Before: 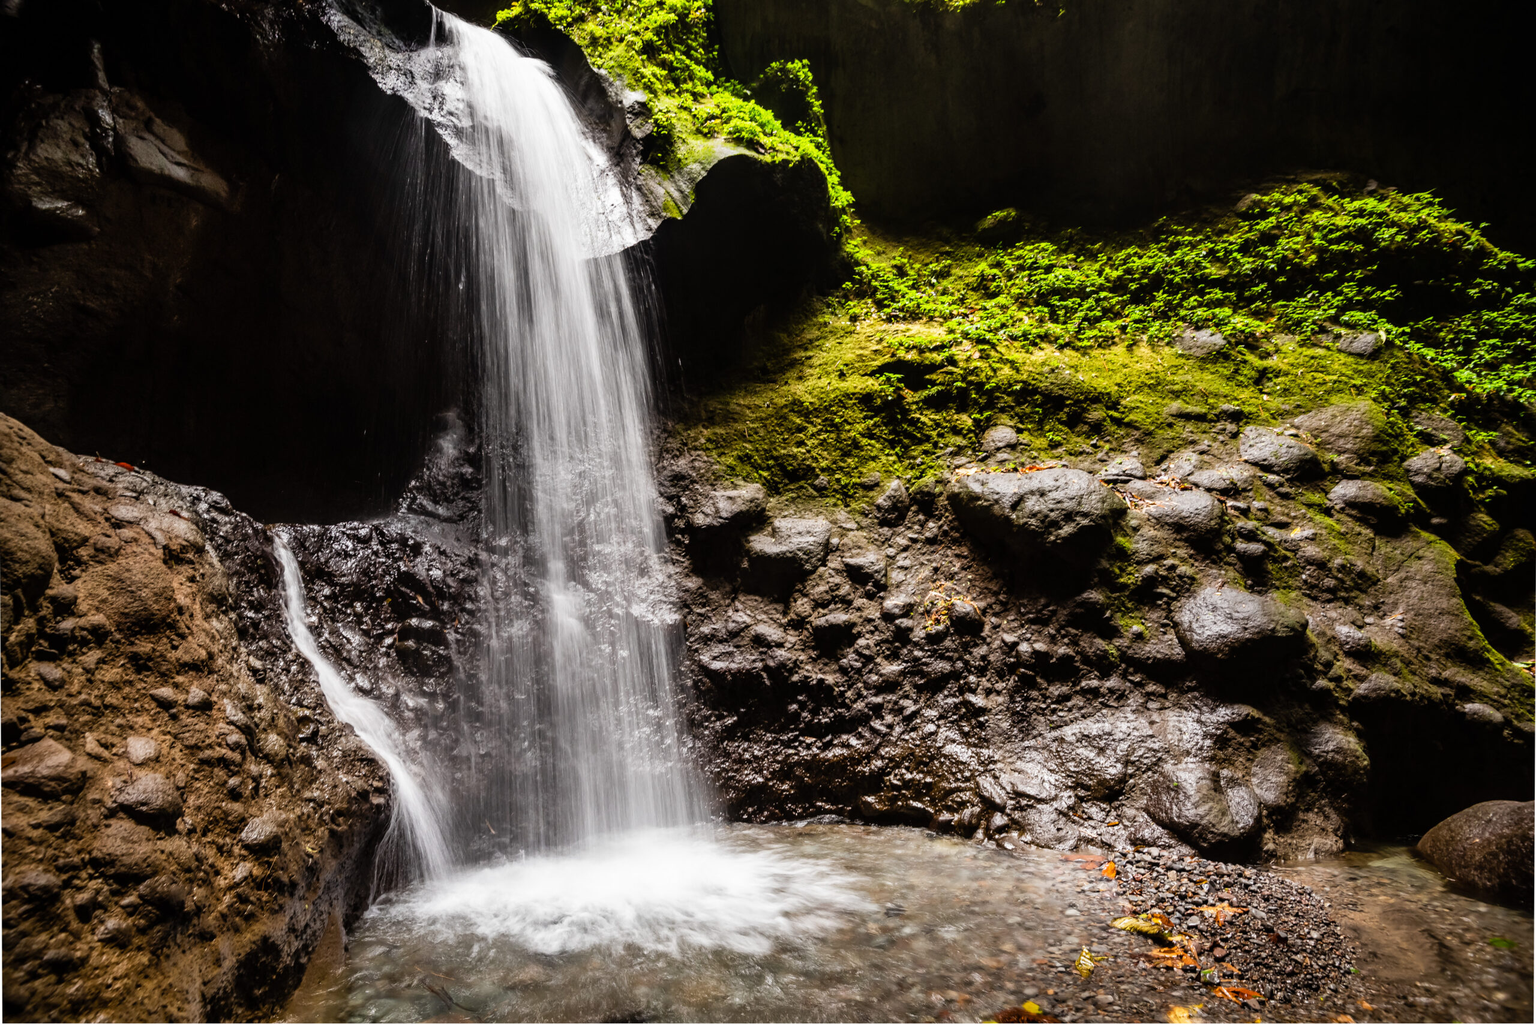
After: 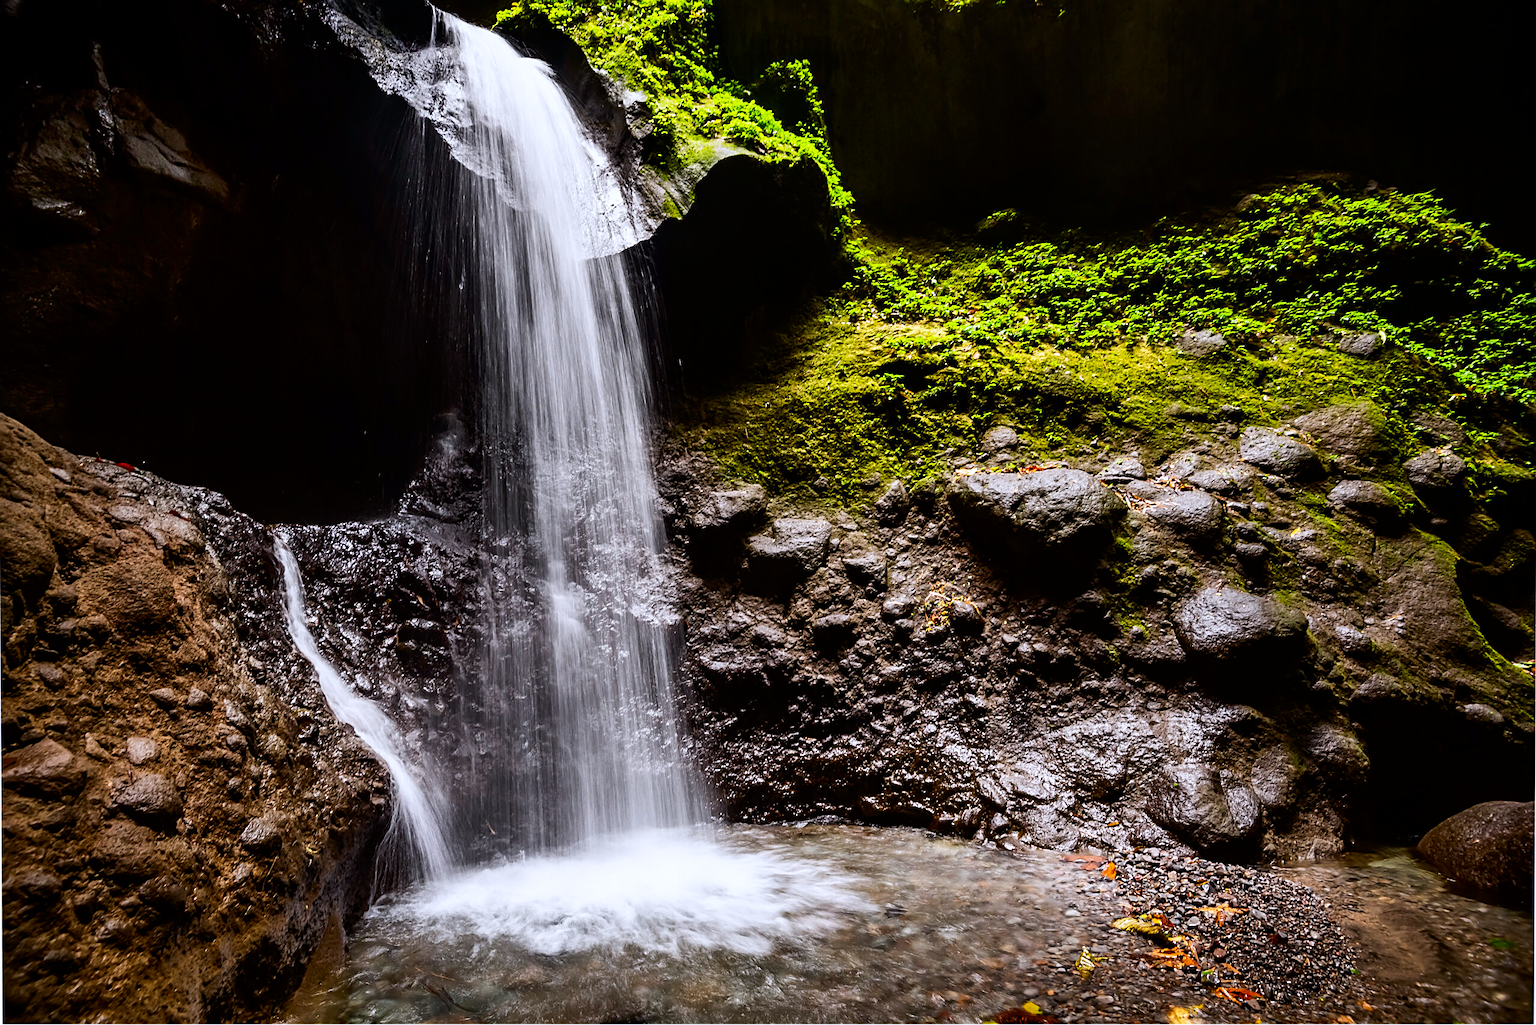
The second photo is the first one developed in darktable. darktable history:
contrast brightness saturation: contrast 0.12, brightness -0.12, saturation 0.2
sharpen: on, module defaults
color calibration: illuminant as shot in camera, x 0.358, y 0.373, temperature 4628.91 K
